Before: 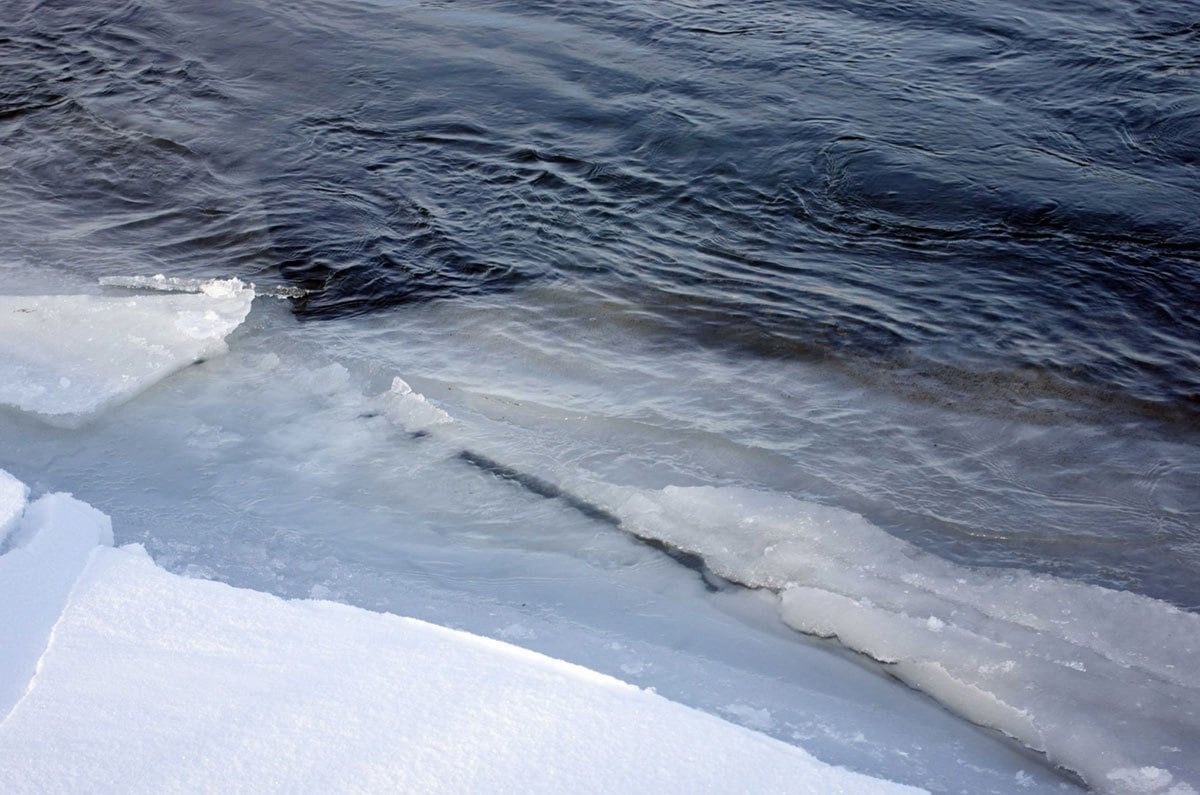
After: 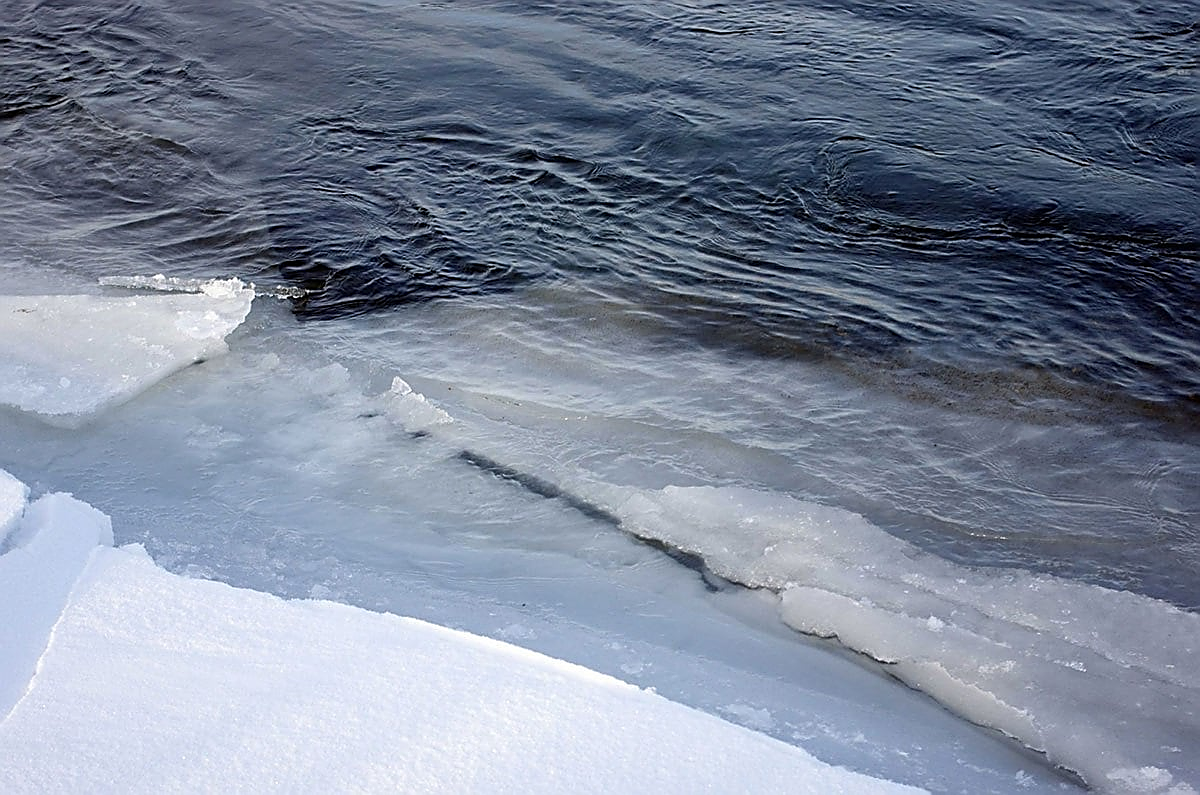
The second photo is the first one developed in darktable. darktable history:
exposure: compensate highlight preservation false
sharpen: radius 1.401, amount 1.255, threshold 0.673
